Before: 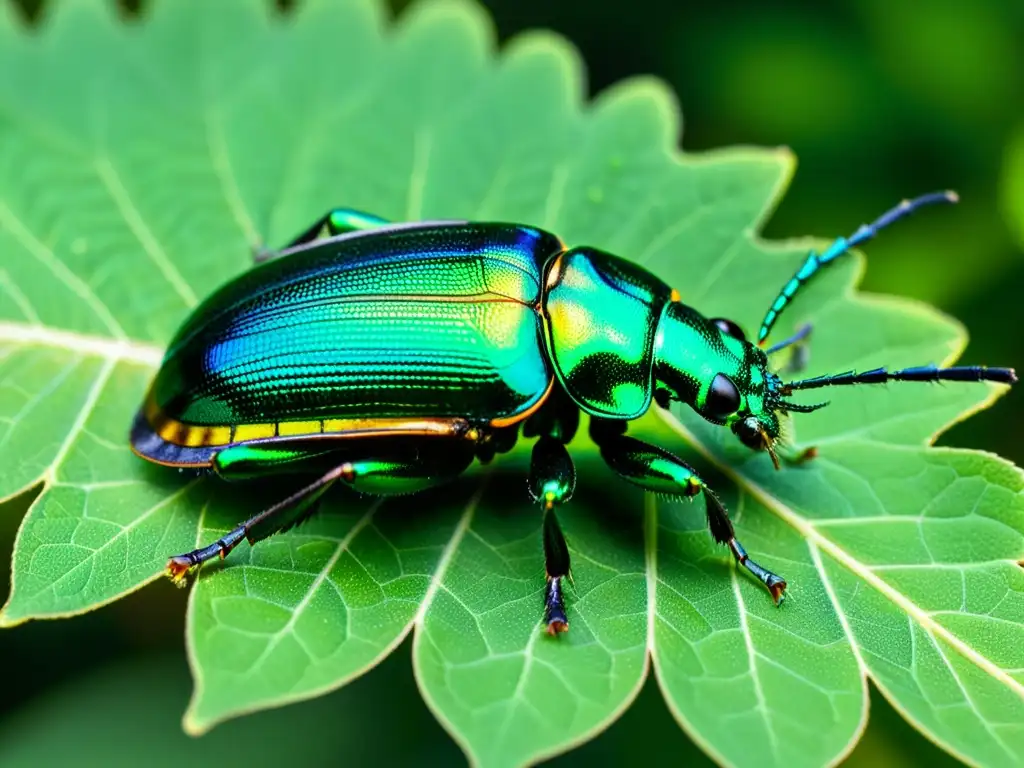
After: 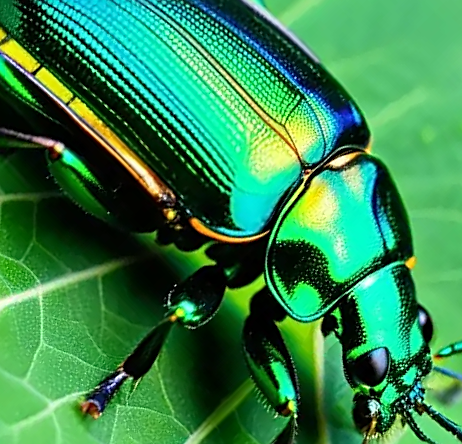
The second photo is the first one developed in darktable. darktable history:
sharpen: on, module defaults
crop and rotate: angle -45.8°, top 16.755%, right 0.871%, bottom 11.716%
